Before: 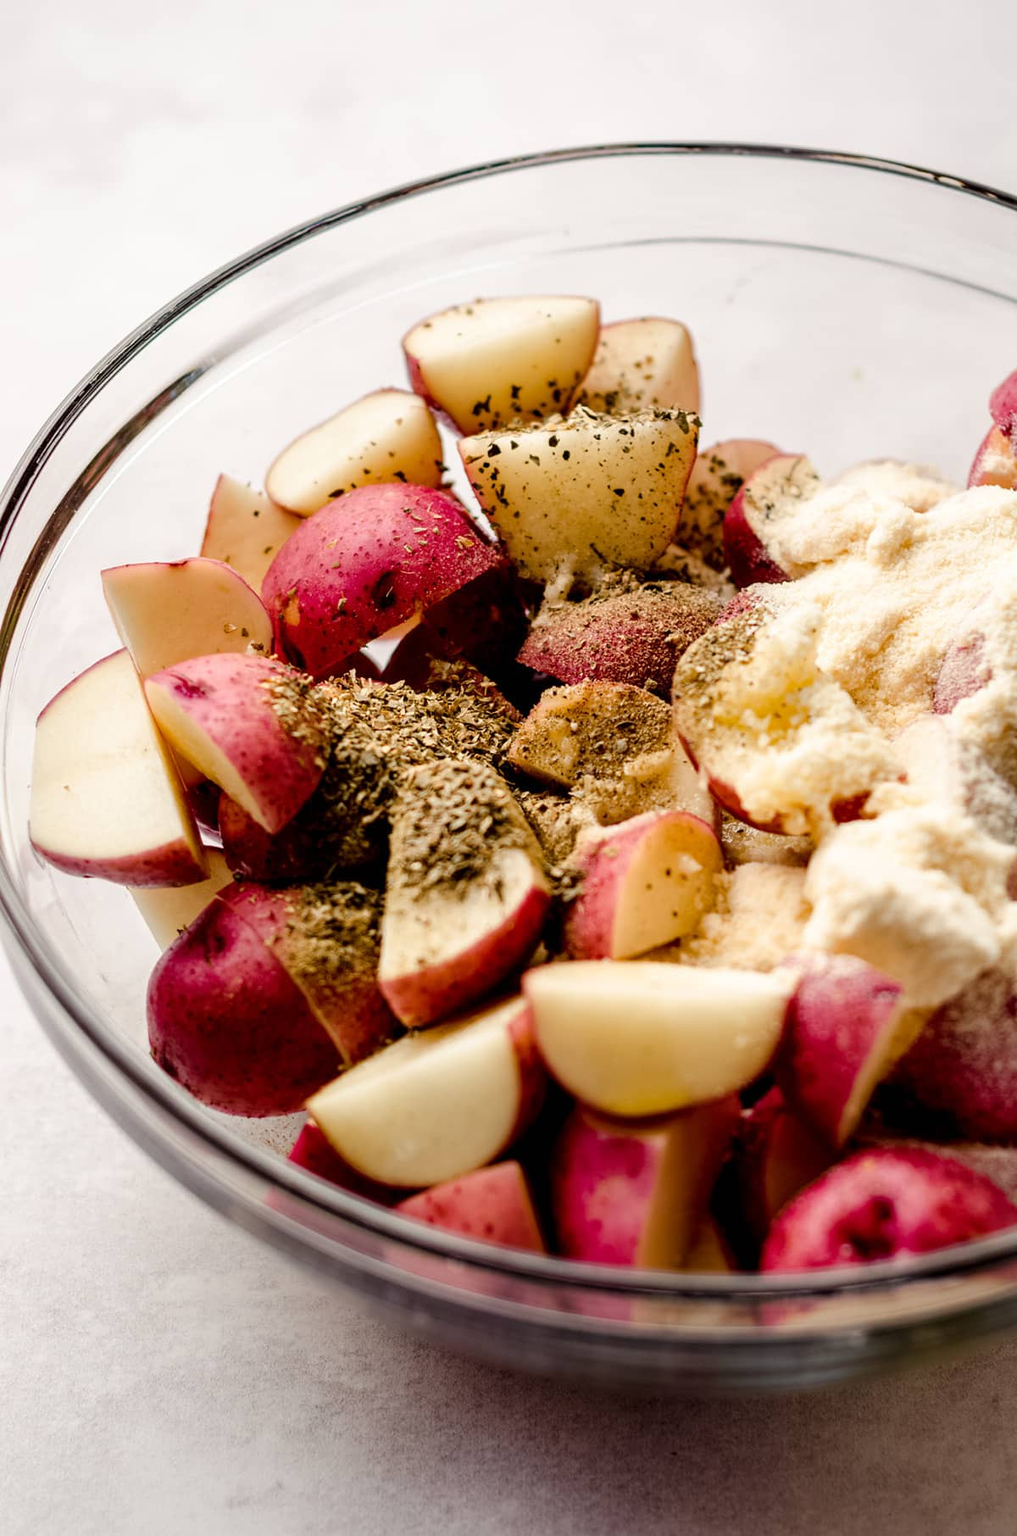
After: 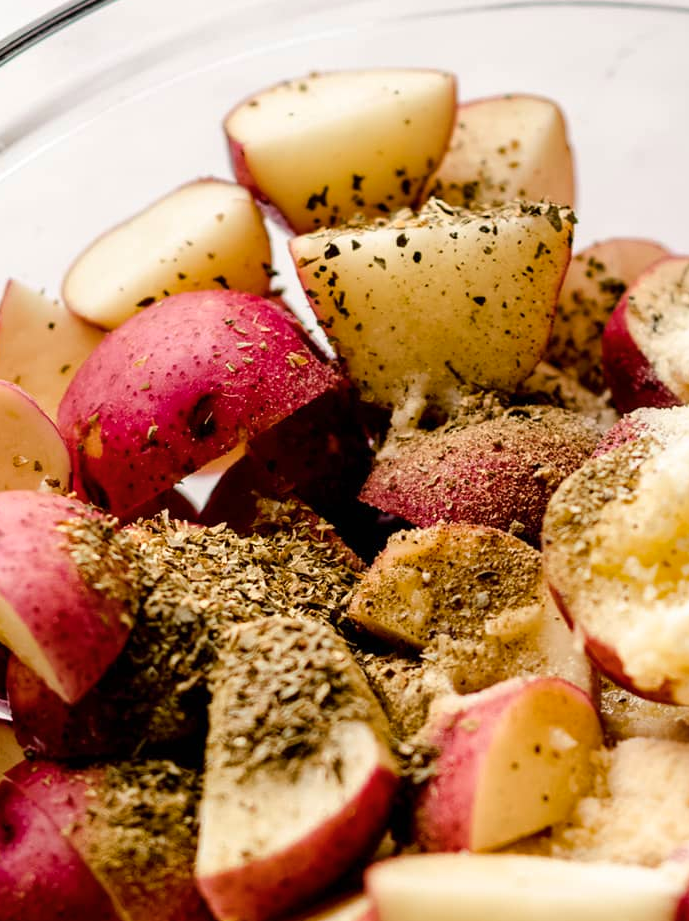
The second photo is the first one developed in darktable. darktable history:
color balance rgb: perceptual saturation grading › global saturation 0.549%, global vibrance 20%
crop: left 20.943%, top 15.488%, right 21.57%, bottom 33.677%
